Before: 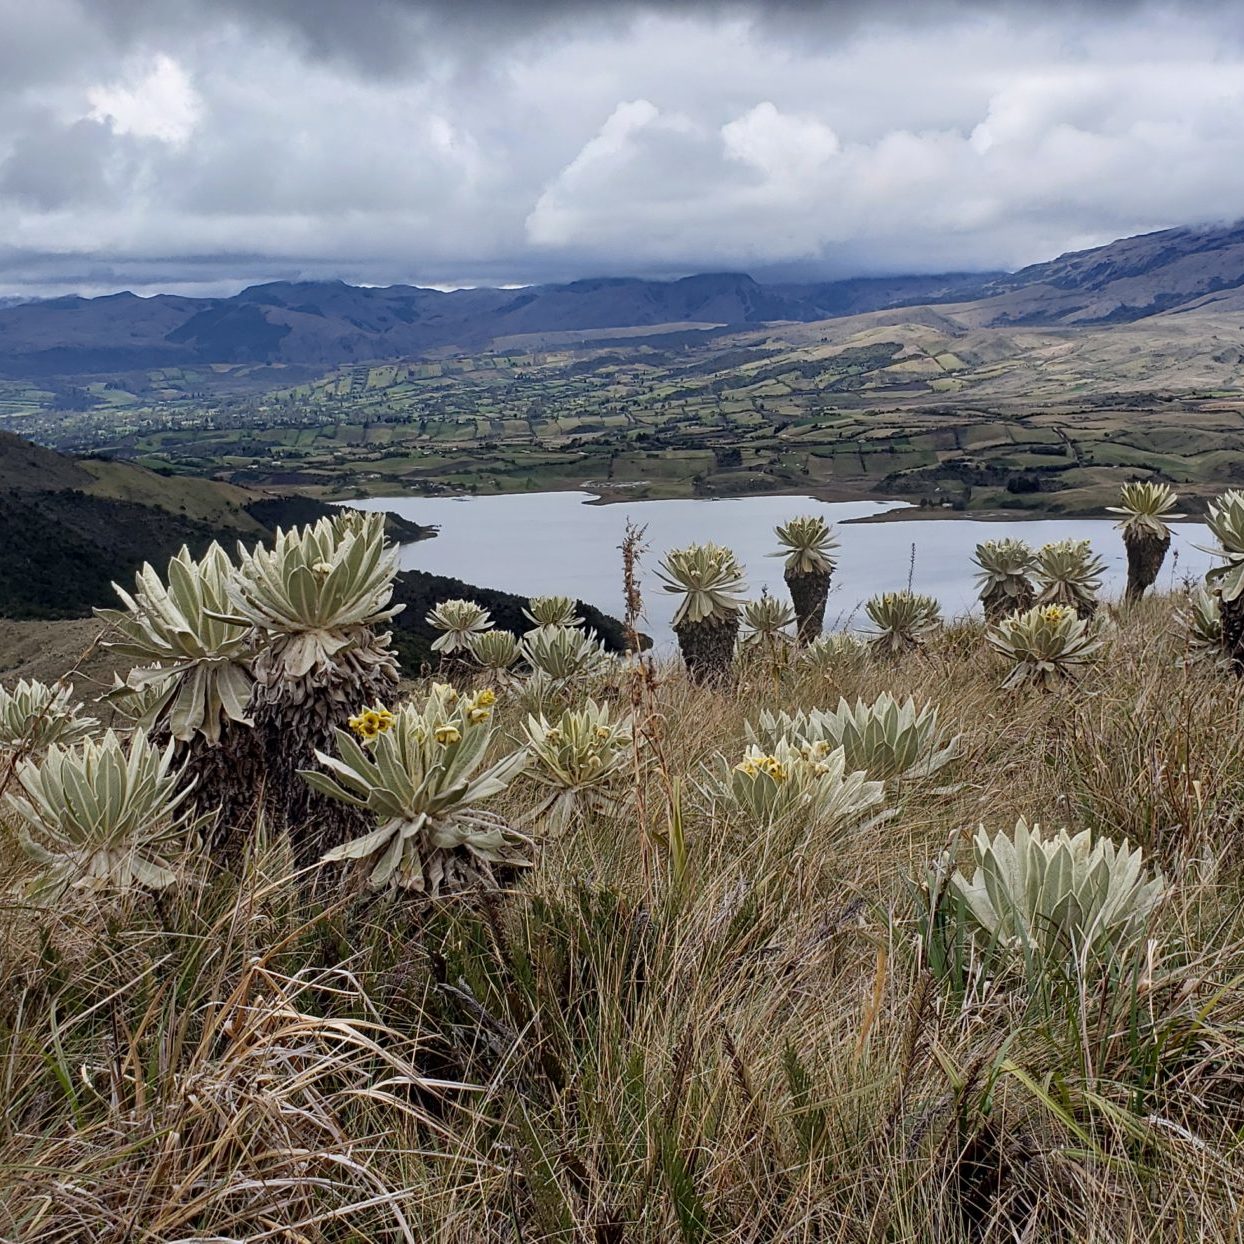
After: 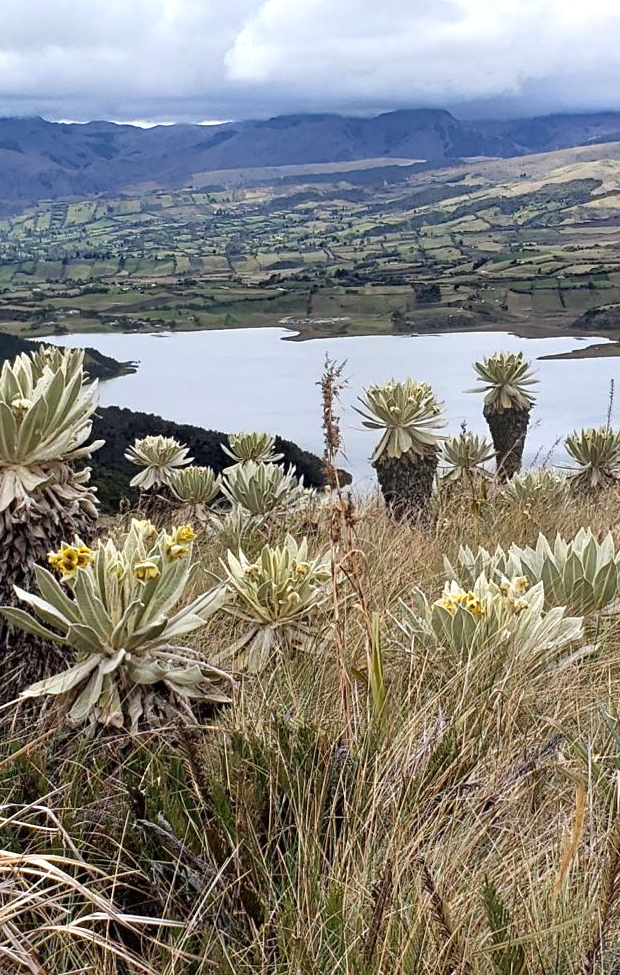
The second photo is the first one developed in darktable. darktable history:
crop and rotate: angle 0.012°, left 24.211%, top 13.21%, right 25.886%, bottom 8.336%
exposure: exposure 0.6 EV, compensate highlight preservation false
